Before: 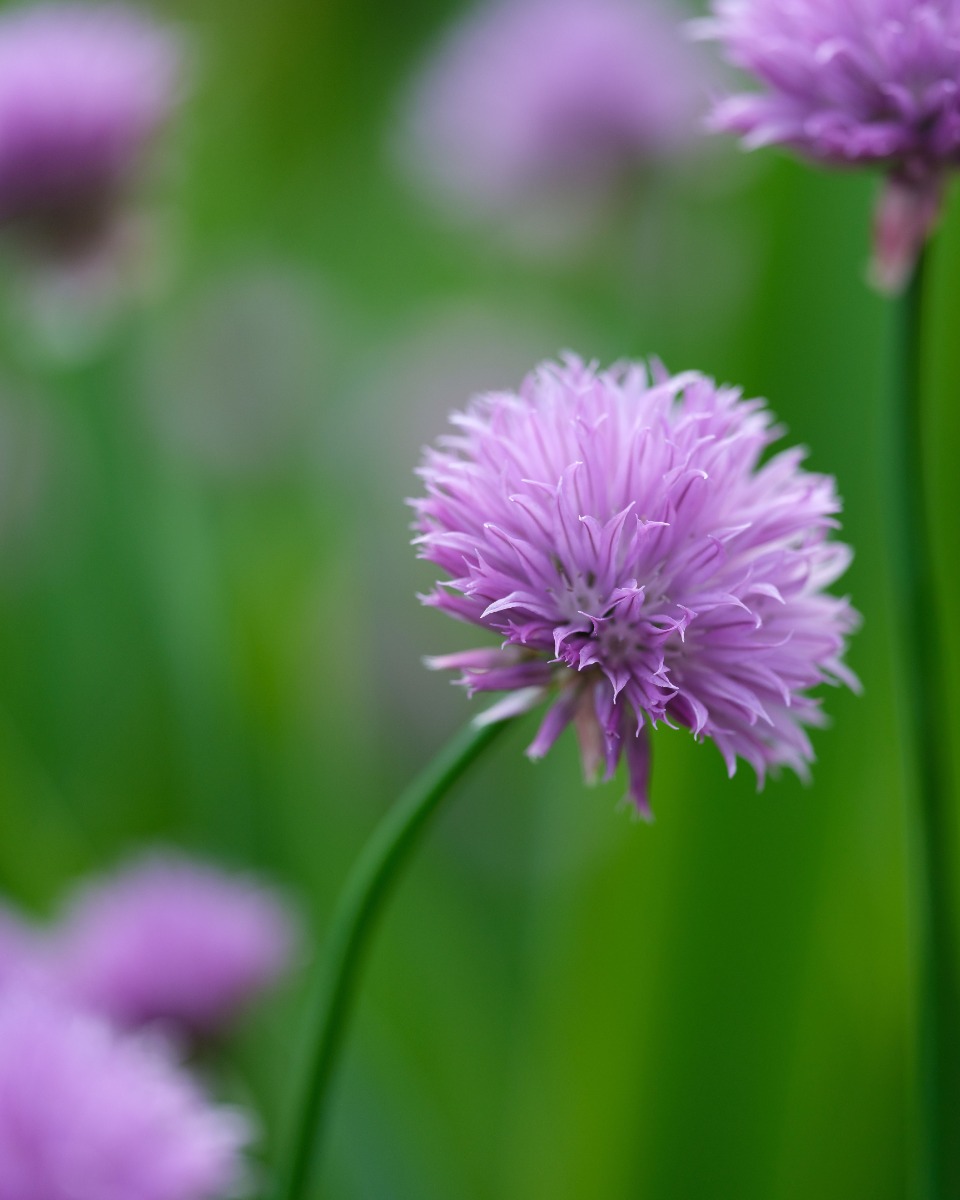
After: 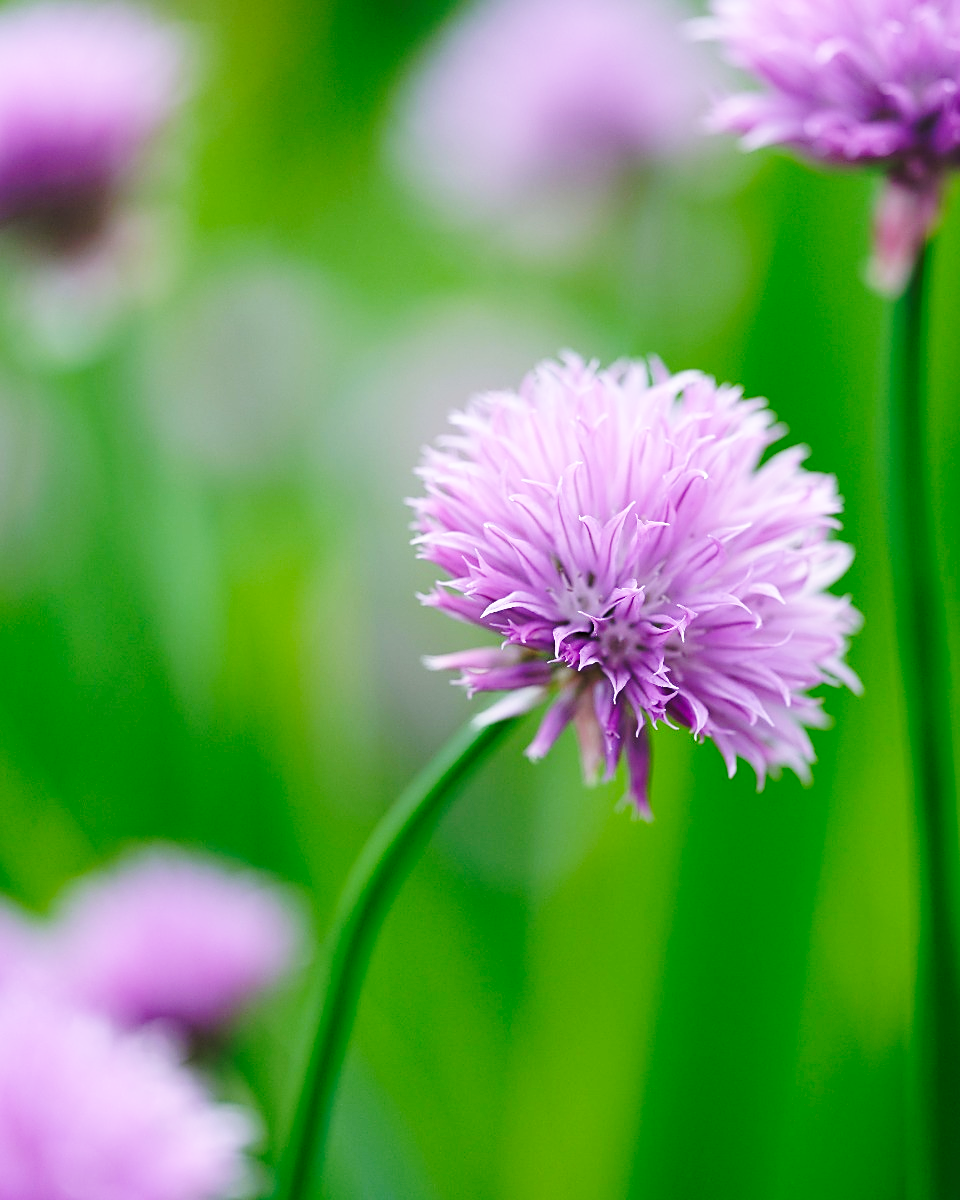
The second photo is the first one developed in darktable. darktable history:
tone curve: curves: ch0 [(0, 0) (0.003, 0.003) (0.011, 0.012) (0.025, 0.026) (0.044, 0.046) (0.069, 0.072) (0.1, 0.104) (0.136, 0.141) (0.177, 0.185) (0.224, 0.247) (0.277, 0.335) (0.335, 0.447) (0.399, 0.539) (0.468, 0.636) (0.543, 0.723) (0.623, 0.803) (0.709, 0.873) (0.801, 0.936) (0.898, 0.978) (1, 1)], preserve colors none
sharpen: on, module defaults
